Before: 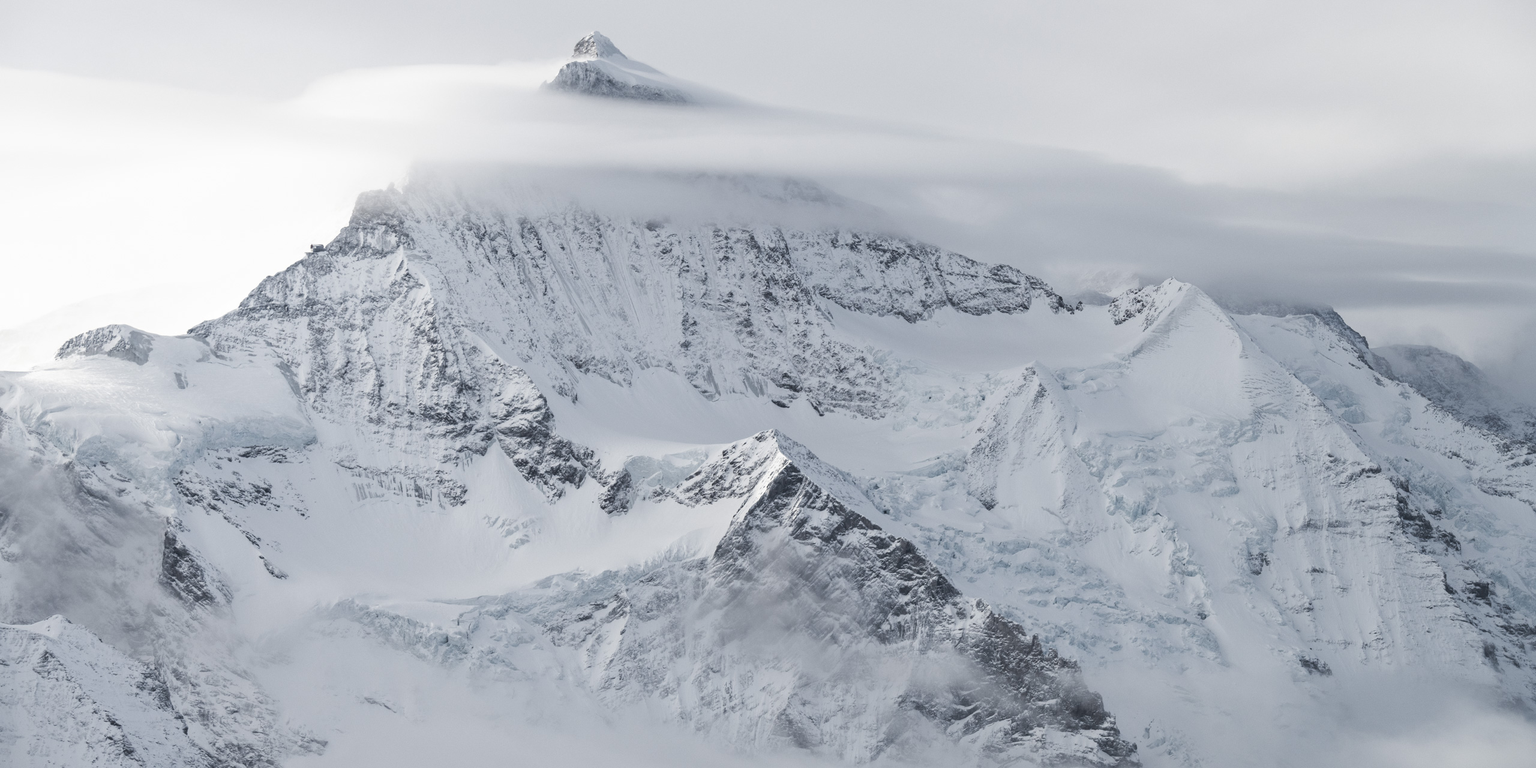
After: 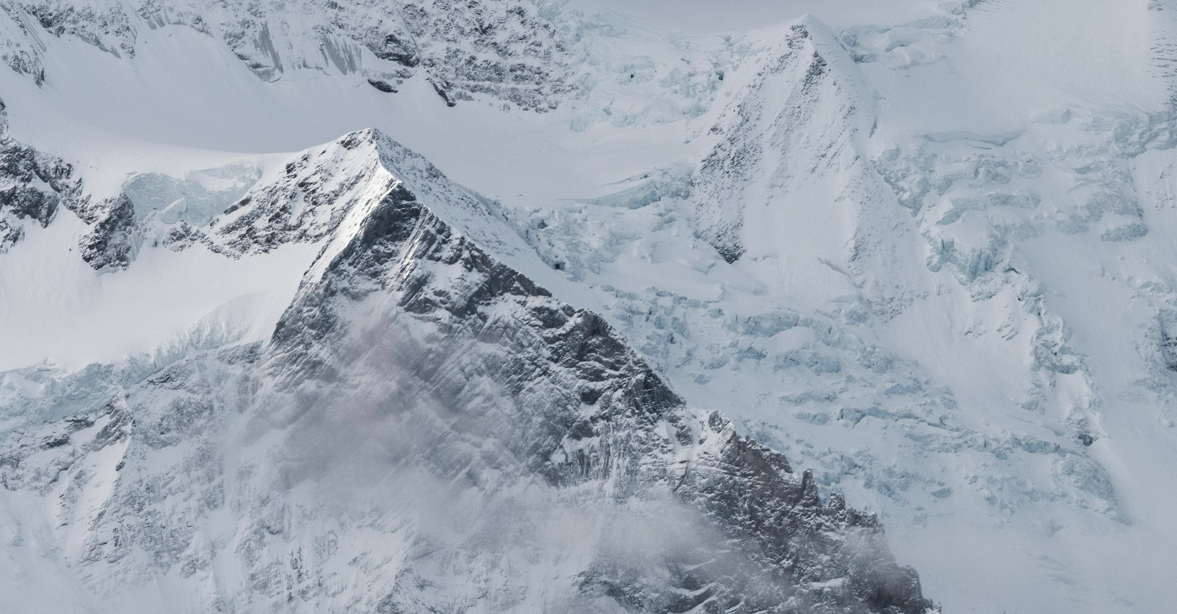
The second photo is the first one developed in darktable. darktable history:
crop: left 35.874%, top 45.89%, right 18.114%, bottom 6.088%
